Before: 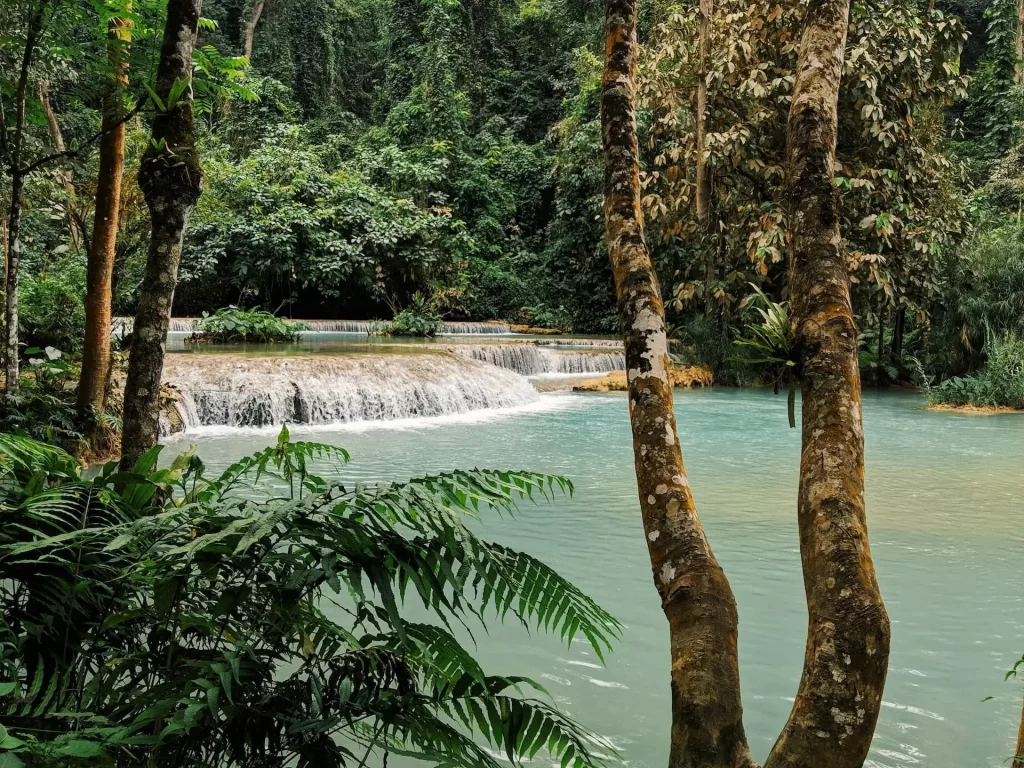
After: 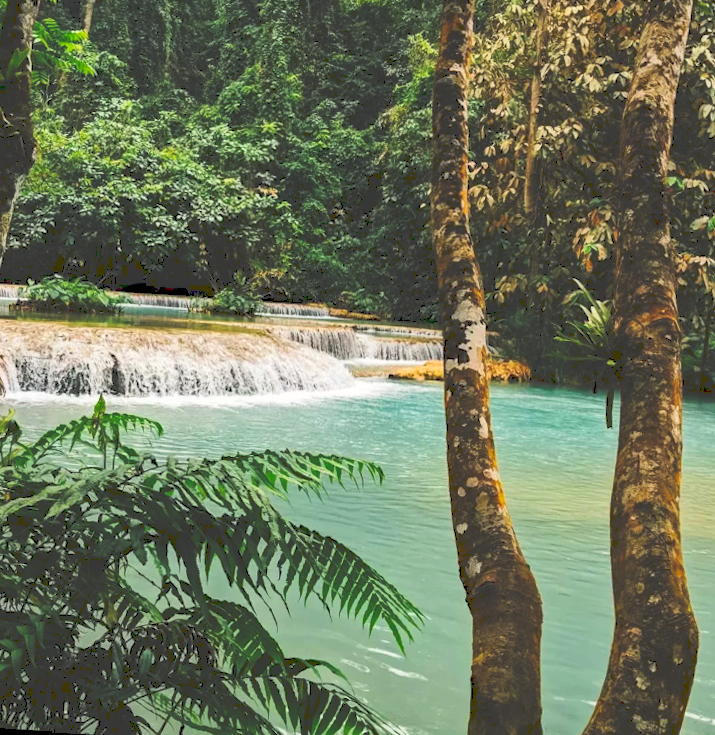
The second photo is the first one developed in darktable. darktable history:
rotate and perspective: lens shift (horizontal) -0.055, automatic cropping off
contrast brightness saturation: contrast 0.1, brightness 0.02, saturation 0.02
crop and rotate: angle -3.27°, left 14.277%, top 0.028%, right 10.766%, bottom 0.028%
tone curve: curves: ch0 [(0, 0) (0.003, 0.224) (0.011, 0.229) (0.025, 0.234) (0.044, 0.242) (0.069, 0.249) (0.1, 0.256) (0.136, 0.265) (0.177, 0.285) (0.224, 0.304) (0.277, 0.337) (0.335, 0.385) (0.399, 0.435) (0.468, 0.507) (0.543, 0.59) (0.623, 0.674) (0.709, 0.763) (0.801, 0.852) (0.898, 0.931) (1, 1)], preserve colors none
color zones: curves: ch0 [(0, 0.613) (0.01, 0.613) (0.245, 0.448) (0.498, 0.529) (0.642, 0.665) (0.879, 0.777) (0.99, 0.613)]; ch1 [(0, 0) (0.143, 0) (0.286, 0) (0.429, 0) (0.571, 0) (0.714, 0) (0.857, 0)], mix -131.09%
haze removal: compatibility mode true, adaptive false
